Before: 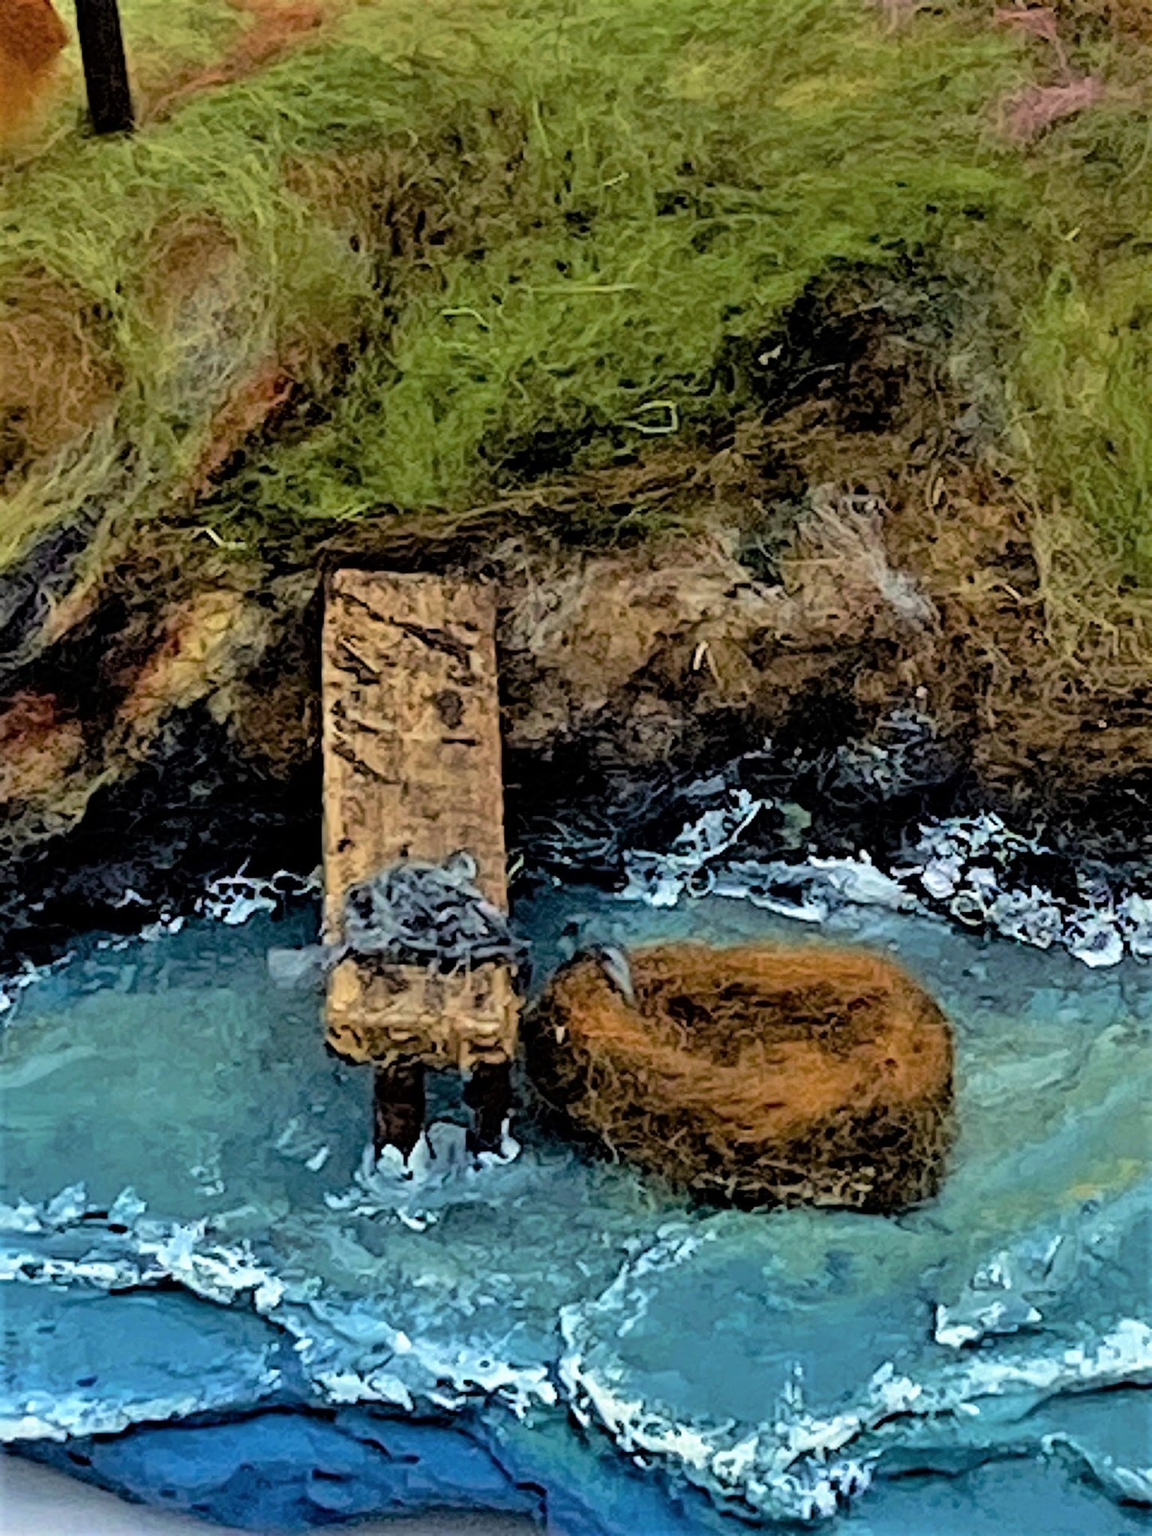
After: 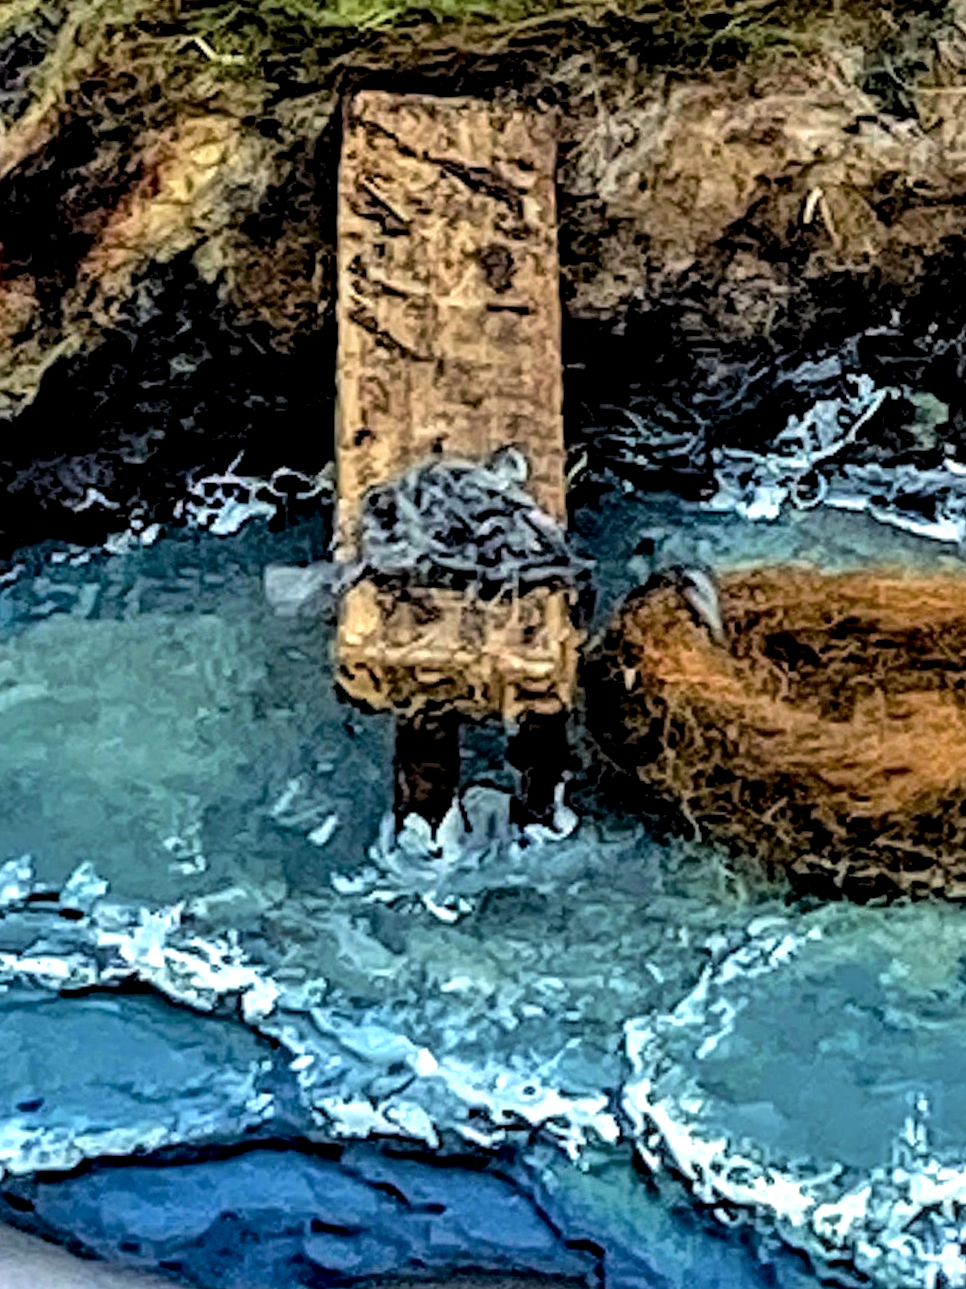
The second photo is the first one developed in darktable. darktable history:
crop and rotate: angle -0.82°, left 3.85%, top 31.828%, right 27.992%
local contrast: highlights 79%, shadows 56%, detail 175%, midtone range 0.428
